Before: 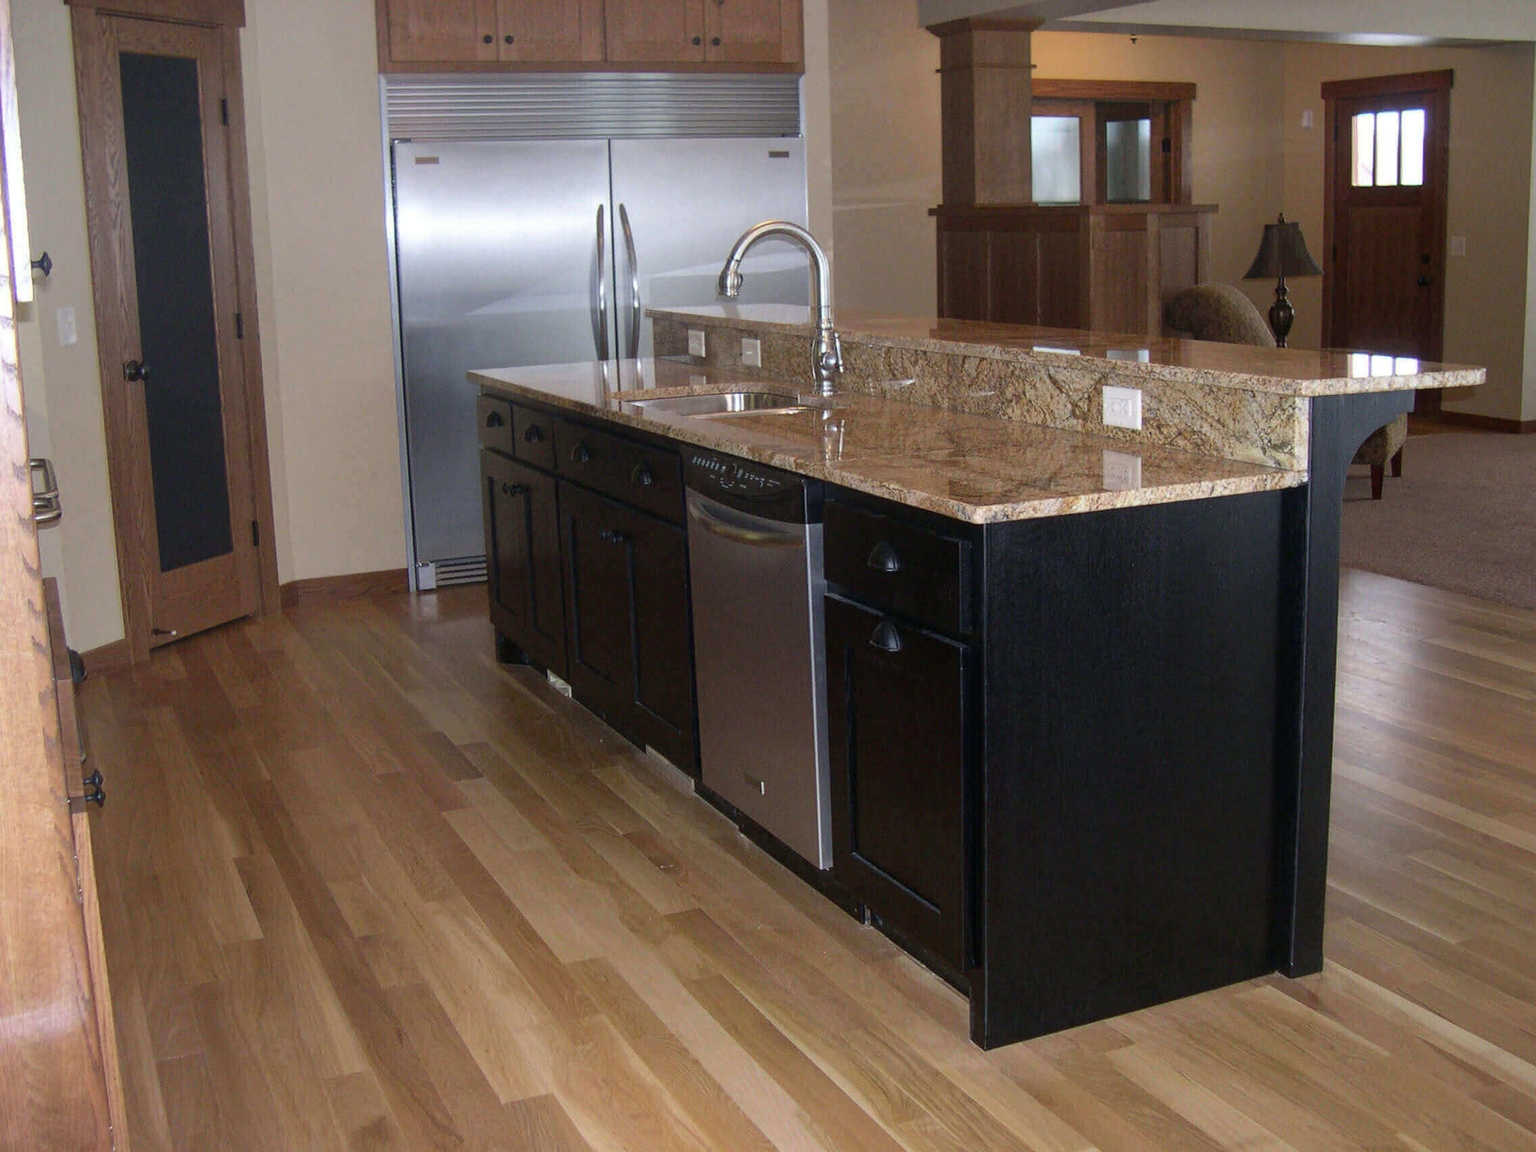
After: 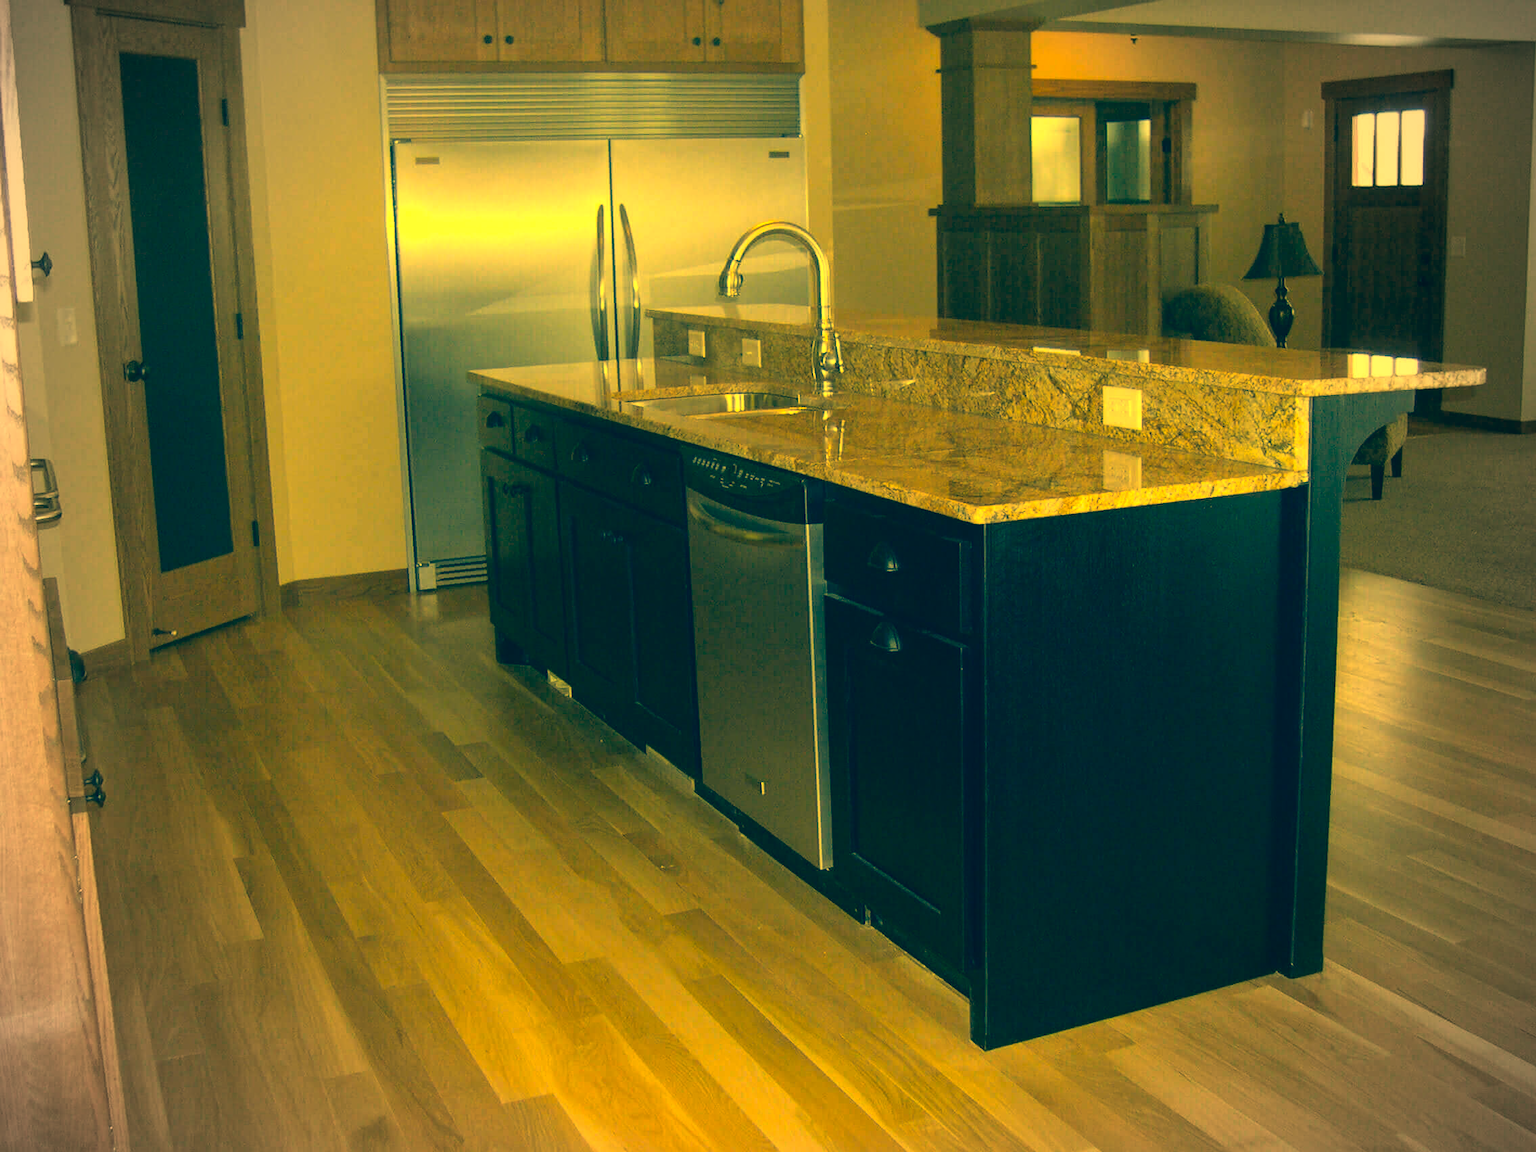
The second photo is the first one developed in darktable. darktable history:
exposure: compensate highlight preservation false
color correction: highlights a* -15.58, highlights b* 40, shadows a* -40, shadows b* -26.18
vignetting: fall-off start 71.74%
white balance: red 1.467, blue 0.684
